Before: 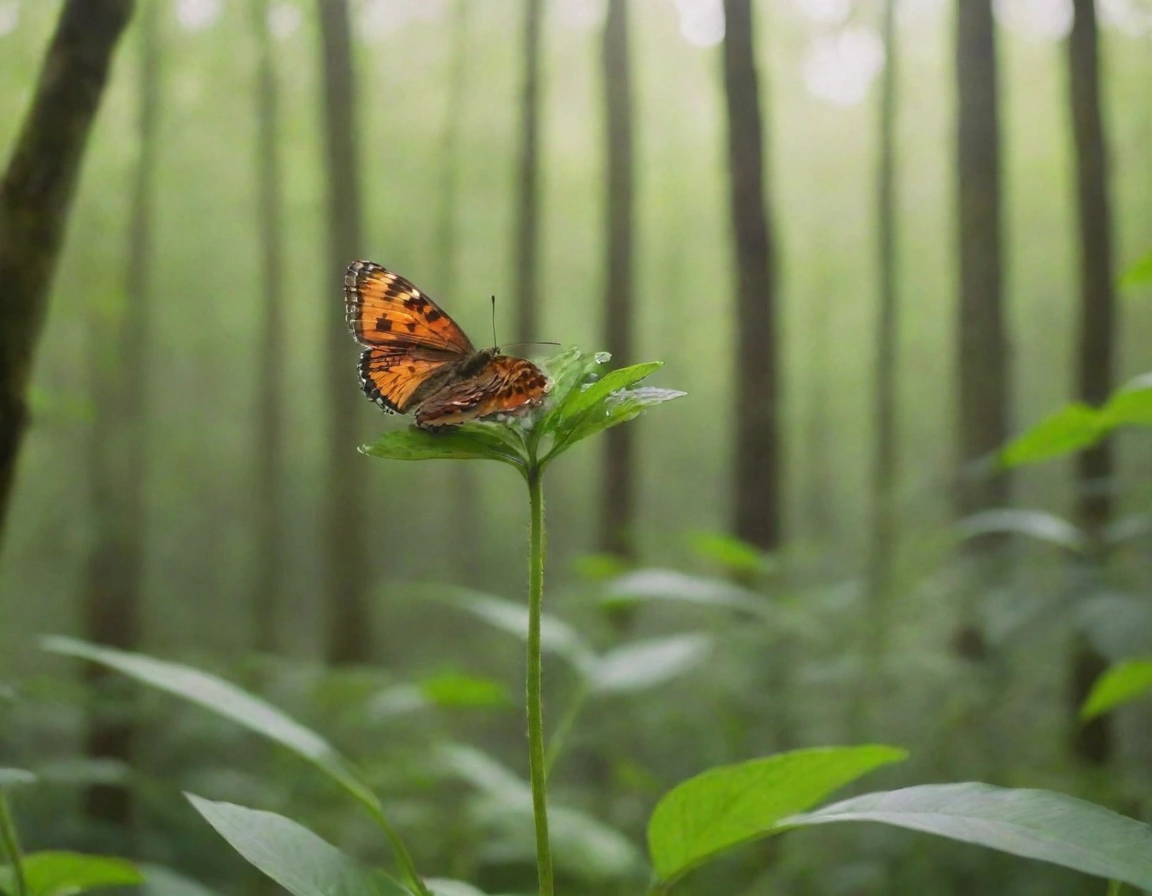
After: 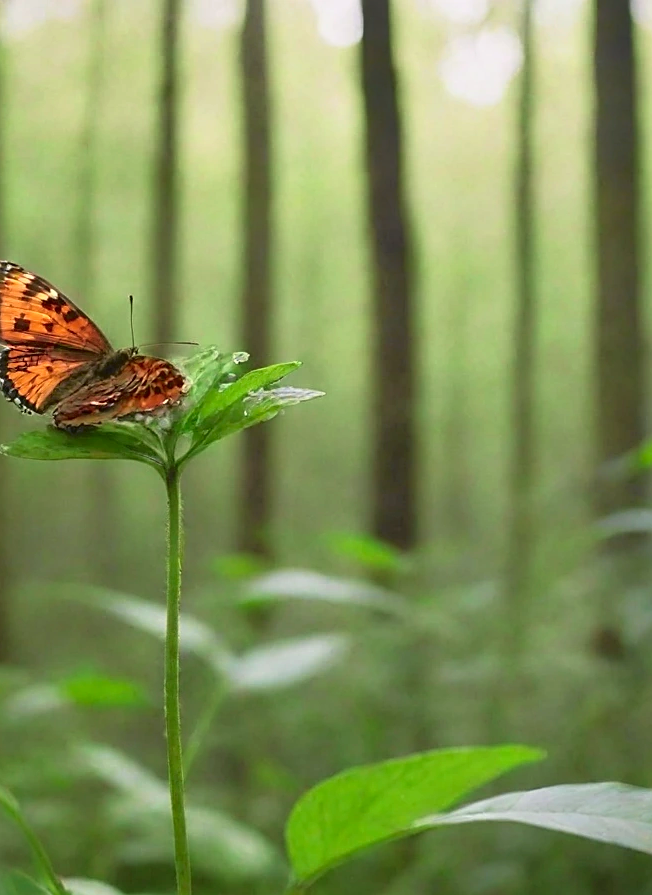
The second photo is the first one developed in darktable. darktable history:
shadows and highlights: soften with gaussian
sharpen: on, module defaults
tone curve: curves: ch0 [(0, 0.01) (0.037, 0.032) (0.131, 0.108) (0.275, 0.286) (0.483, 0.517) (0.61, 0.661) (0.697, 0.768) (0.797, 0.876) (0.888, 0.952) (0.997, 0.995)]; ch1 [(0, 0) (0.312, 0.262) (0.425, 0.402) (0.5, 0.5) (0.527, 0.532) (0.556, 0.585) (0.683, 0.706) (0.746, 0.77) (1, 1)]; ch2 [(0, 0) (0.223, 0.185) (0.333, 0.284) (0.432, 0.4) (0.502, 0.502) (0.525, 0.527) (0.545, 0.564) (0.587, 0.613) (0.636, 0.654) (0.711, 0.729) (0.845, 0.855) (0.998, 0.977)], color space Lab, independent channels, preserve colors none
crop: left 31.458%, top 0%, right 11.876%
